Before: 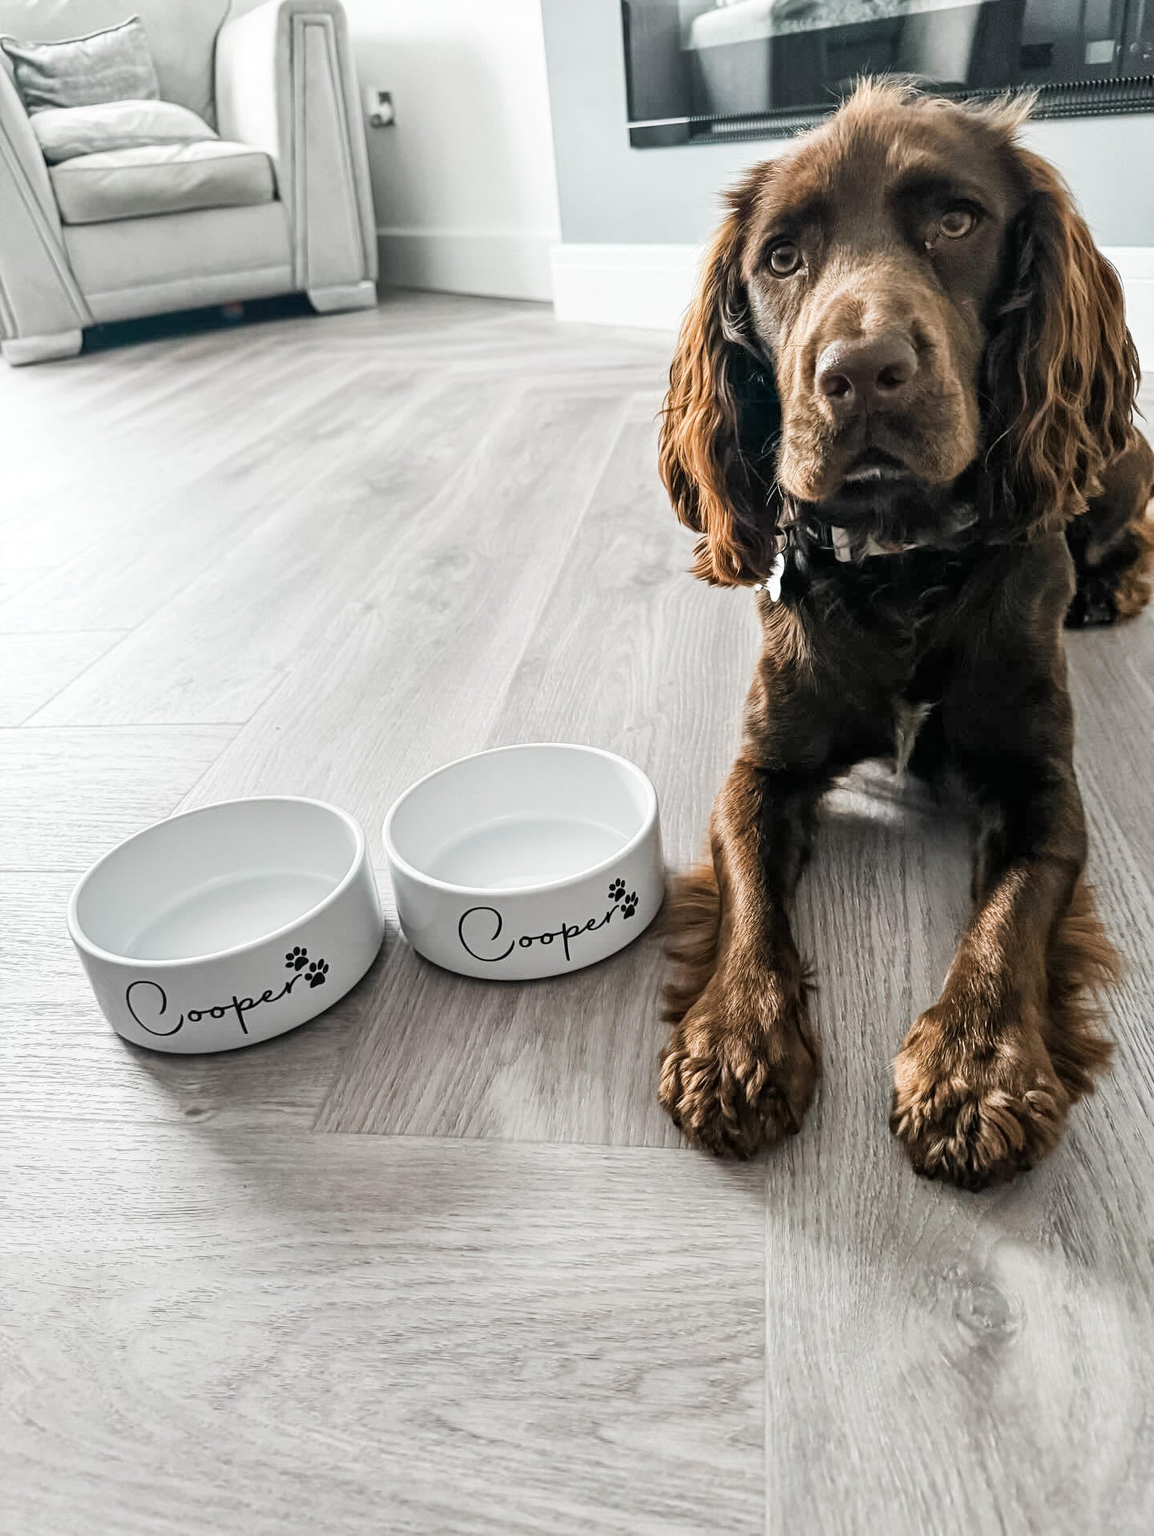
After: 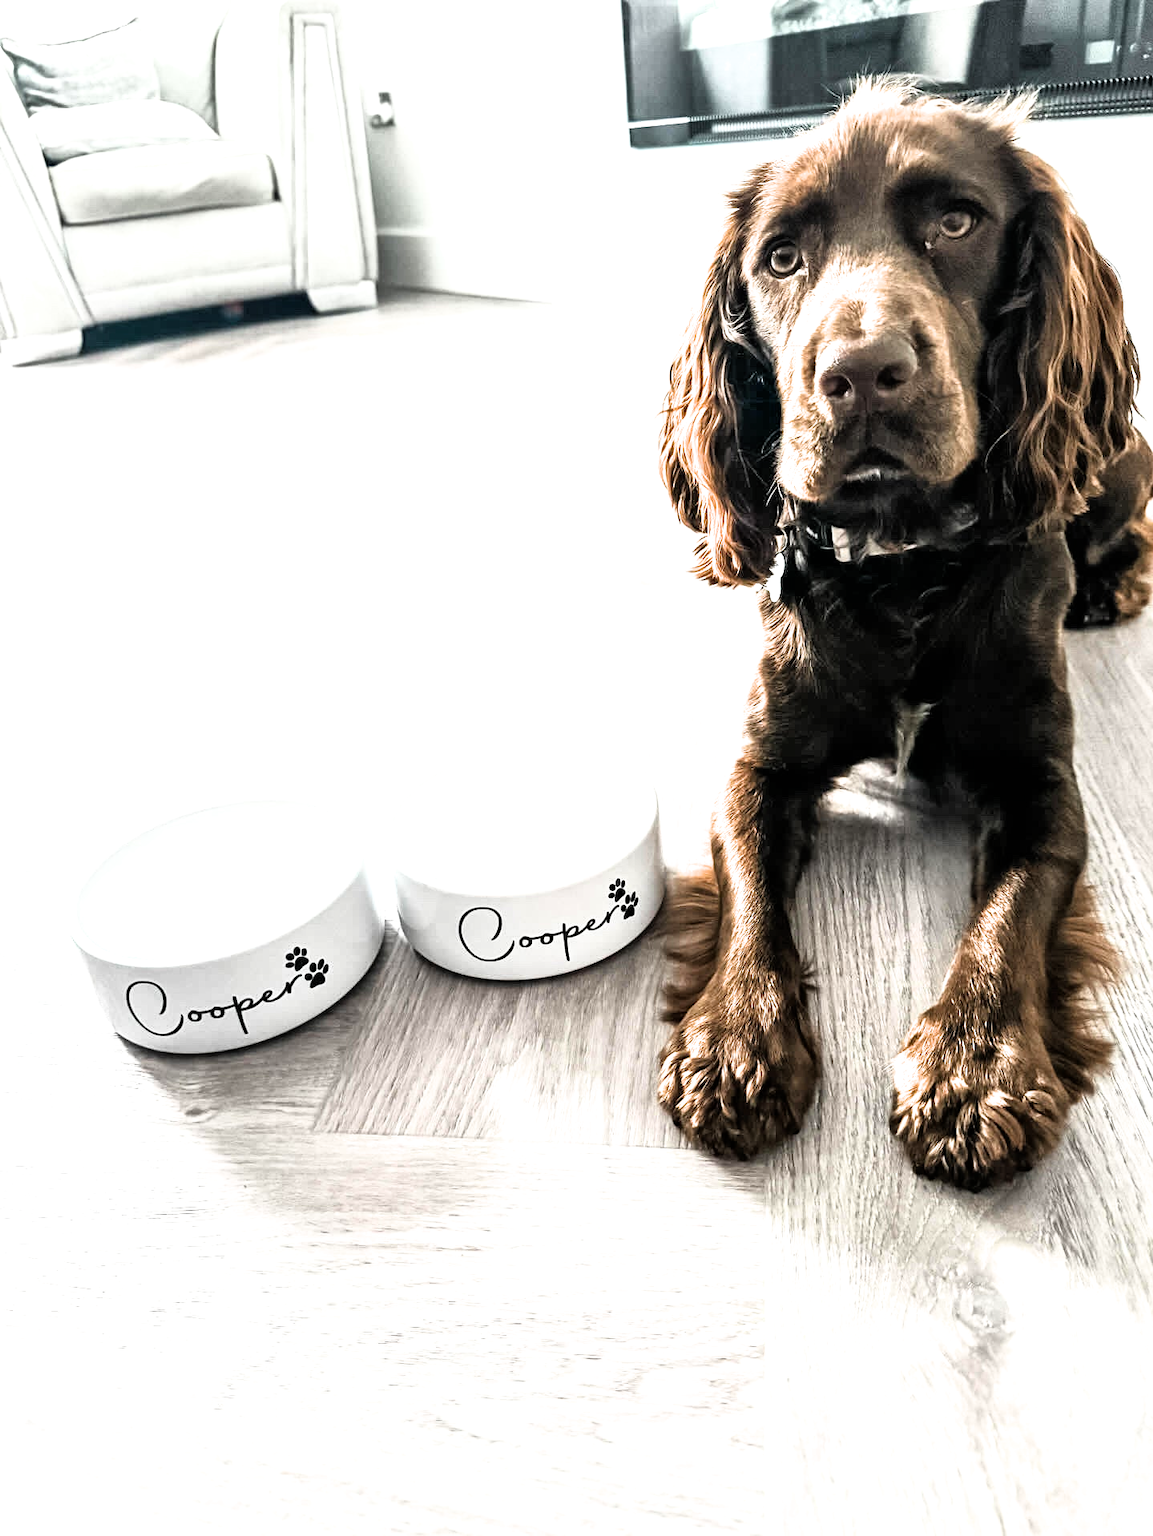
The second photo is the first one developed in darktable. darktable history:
exposure: exposure 0.95 EV, compensate highlight preservation false
filmic rgb: white relative exposure 2.34 EV, hardness 6.59
